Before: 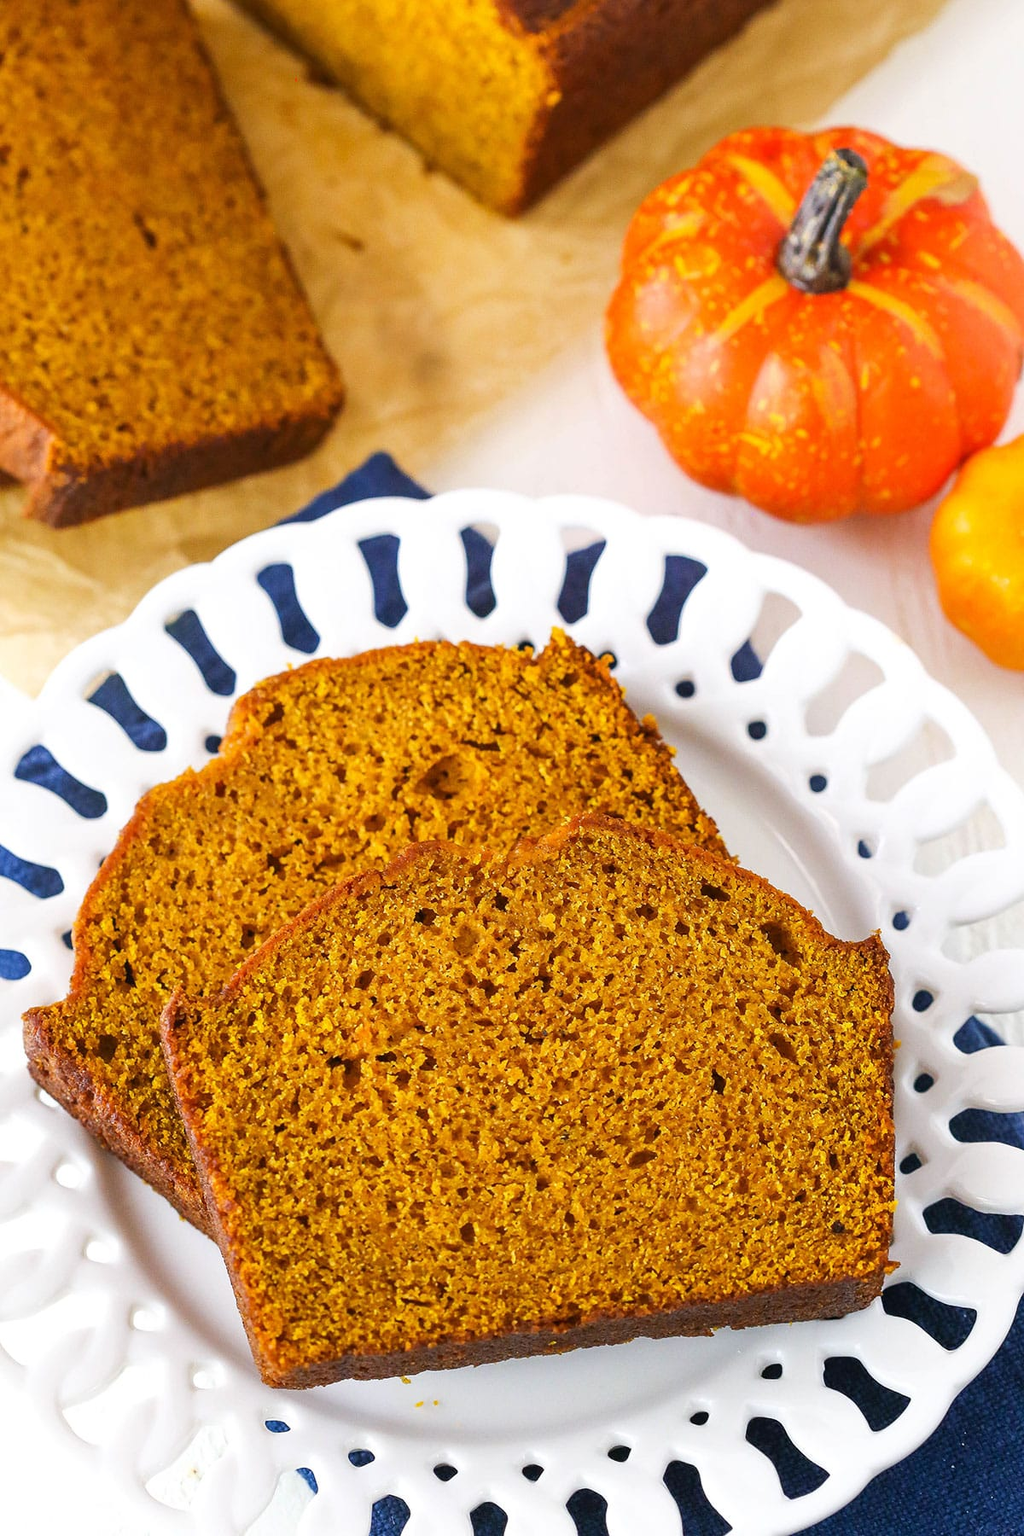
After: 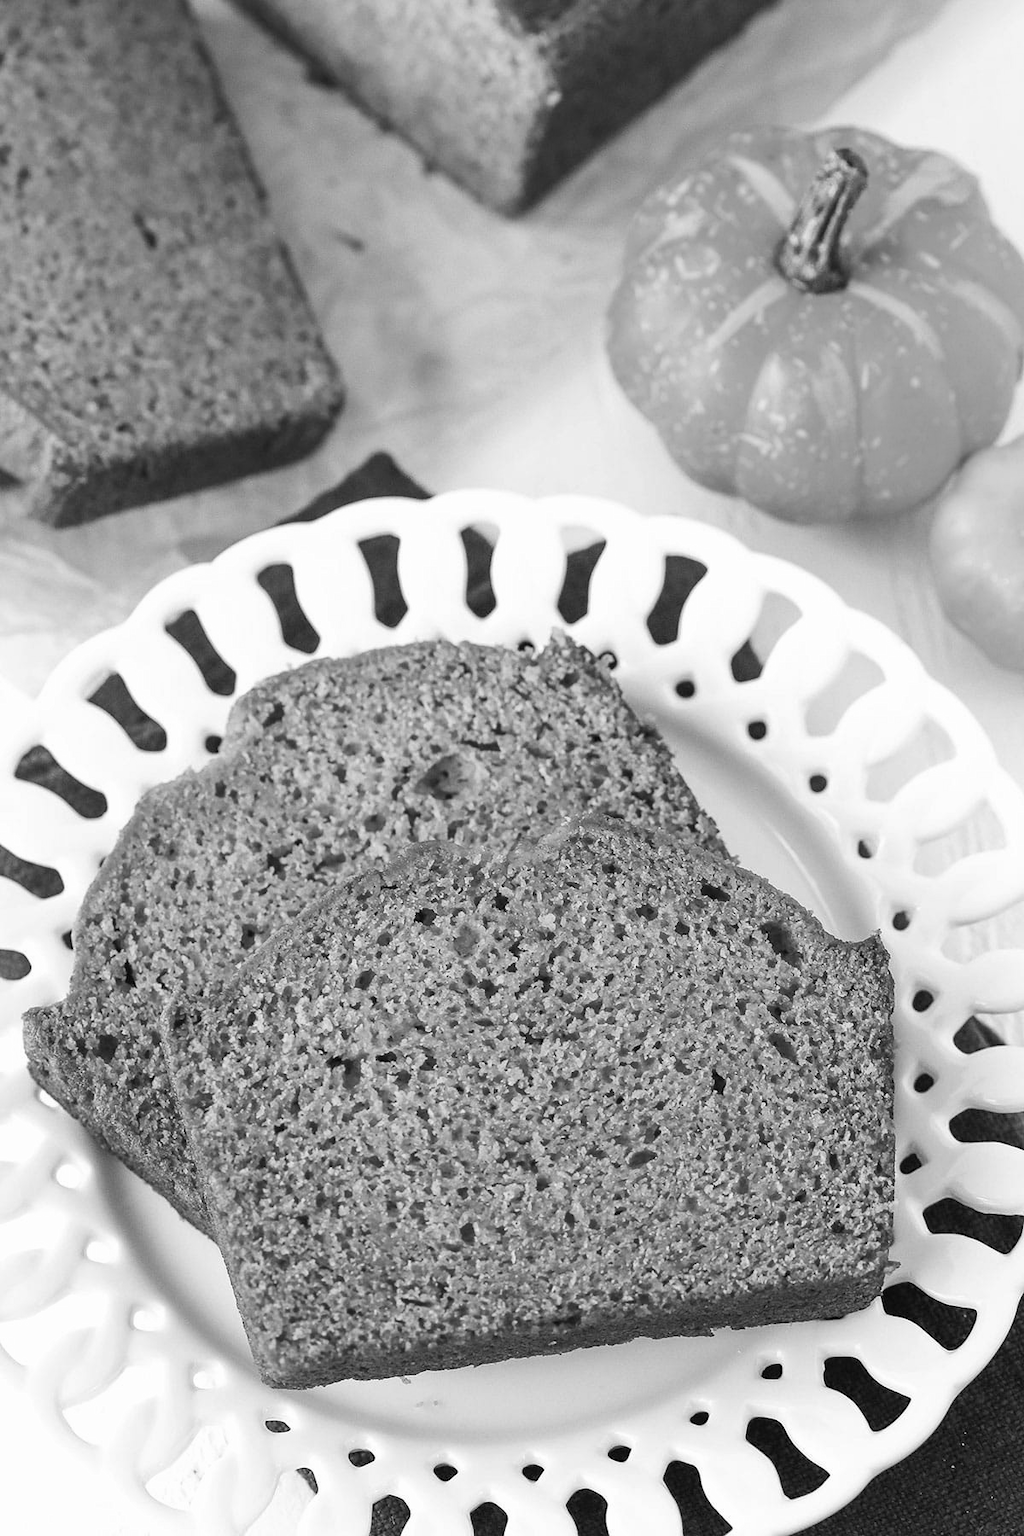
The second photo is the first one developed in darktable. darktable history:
color calibration: output gray [0.714, 0.278, 0, 0], illuminant as shot in camera, x 0.358, y 0.373, temperature 4628.91 K
